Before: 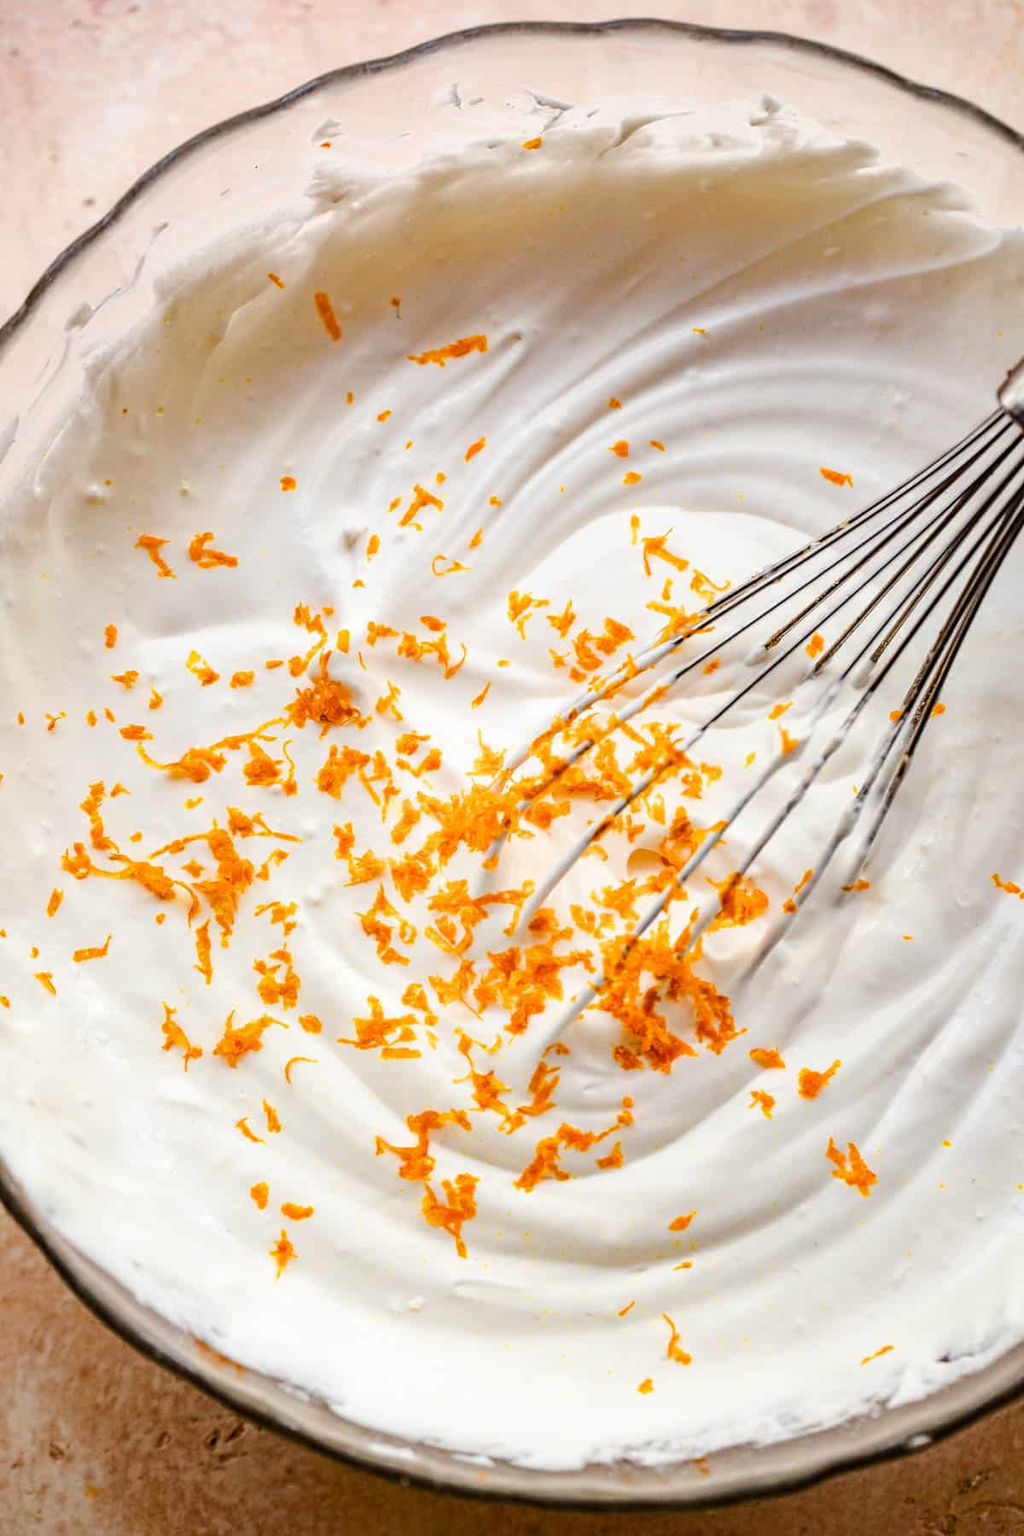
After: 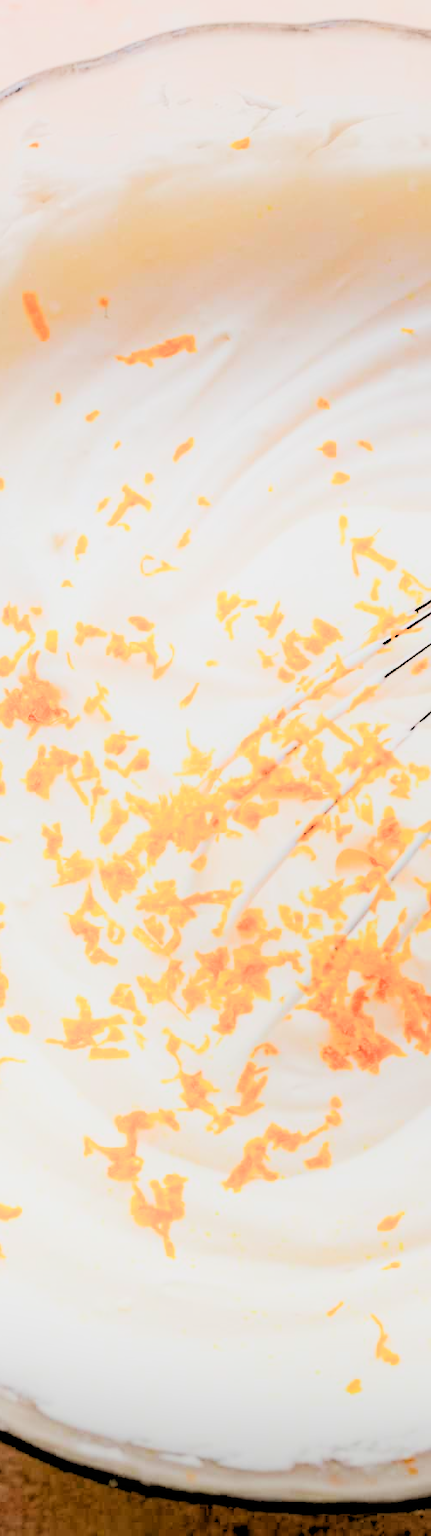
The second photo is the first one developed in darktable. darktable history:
crop: left 28.583%, right 29.231%
shadows and highlights: shadows -54.3, highlights 86.09, soften with gaussian
rgb levels: levels [[0.027, 0.429, 0.996], [0, 0.5, 1], [0, 0.5, 1]]
filmic rgb: black relative exposure -6.98 EV, white relative exposure 5.63 EV, hardness 2.86
